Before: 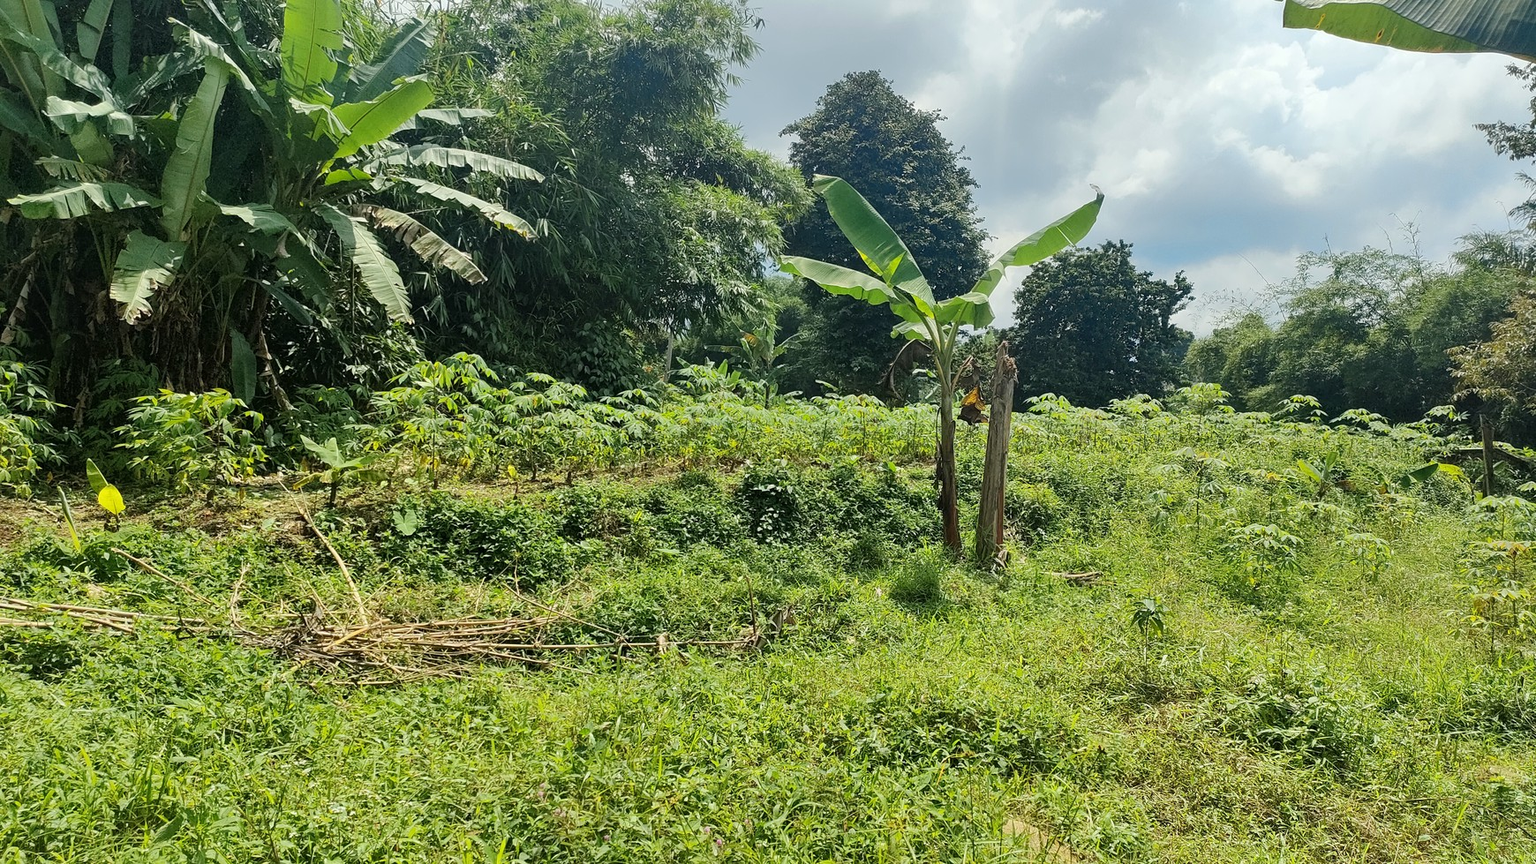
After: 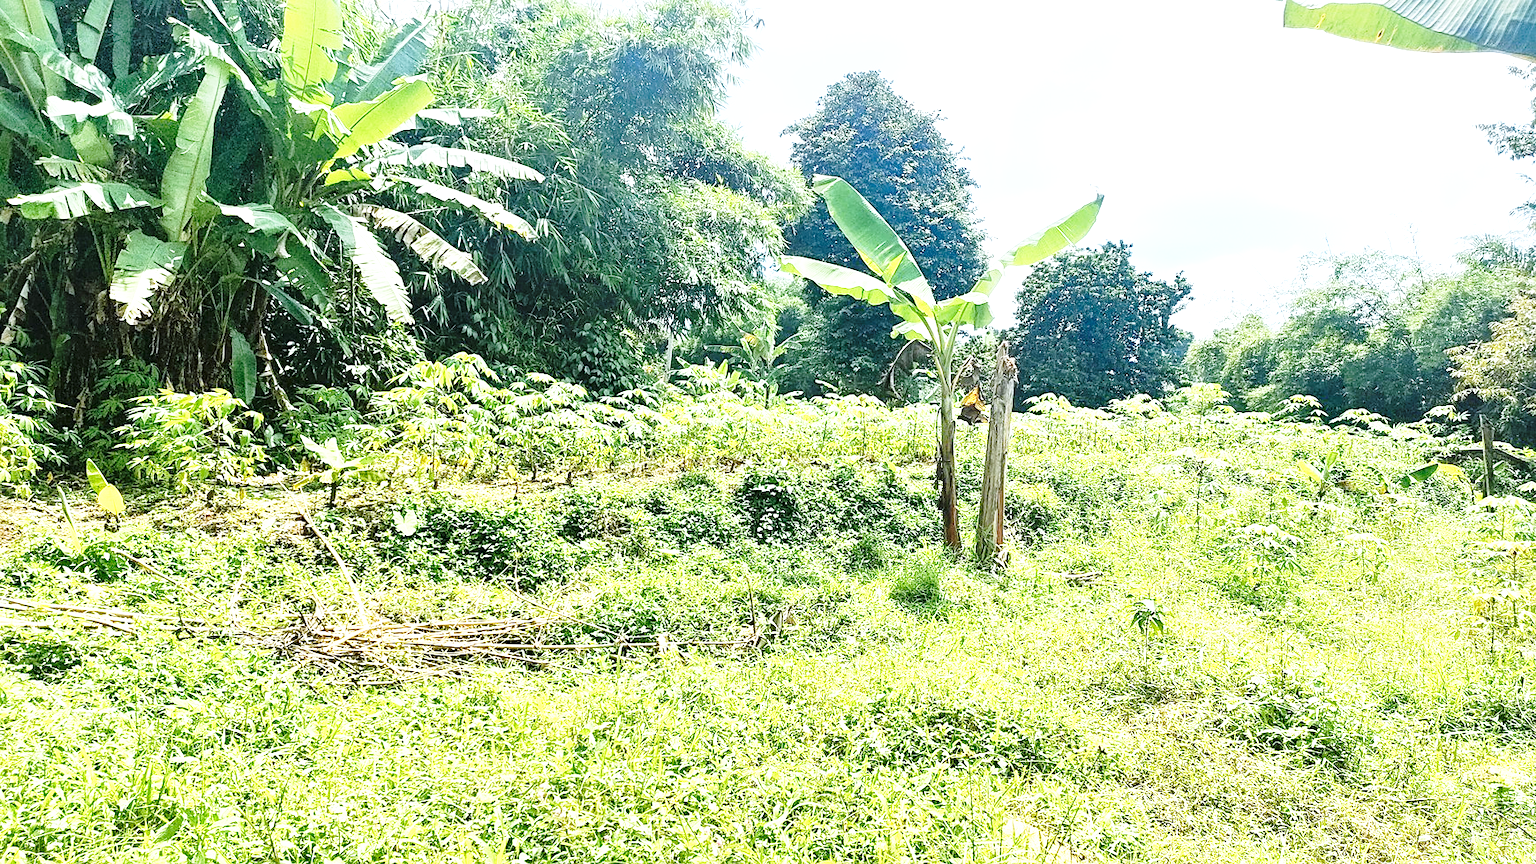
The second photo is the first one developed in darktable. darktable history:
white balance: red 0.954, blue 1.079
exposure: black level correction 0, exposure 1.4 EV, compensate highlight preservation false
sharpen: amount 0.2
base curve: curves: ch0 [(0, 0) (0.028, 0.03) (0.121, 0.232) (0.46, 0.748) (0.859, 0.968) (1, 1)], preserve colors none
